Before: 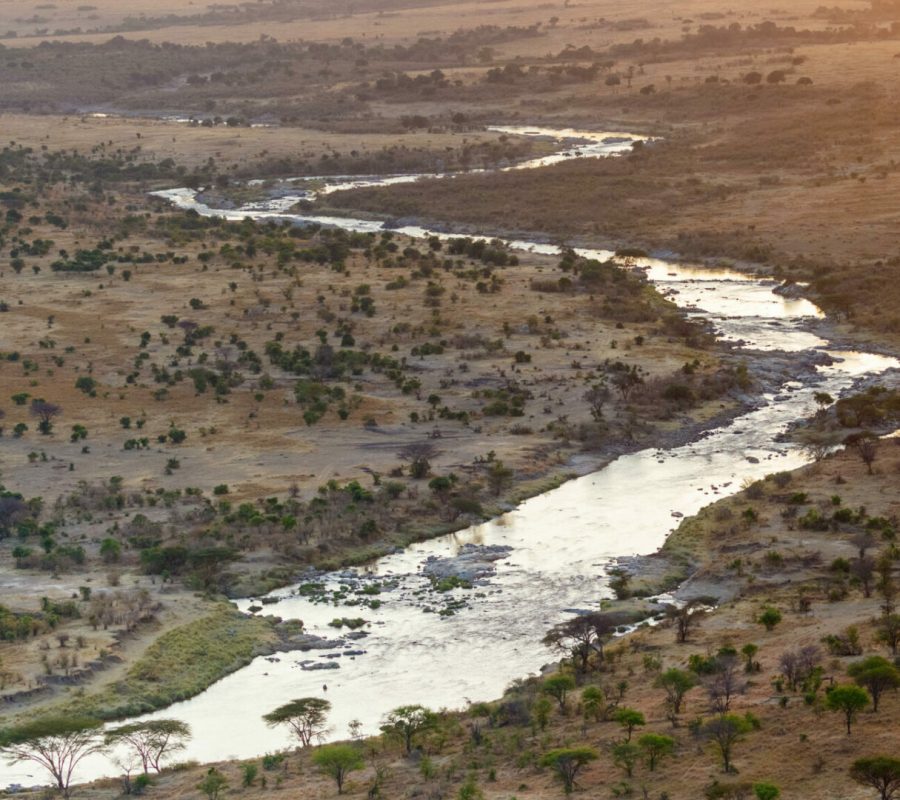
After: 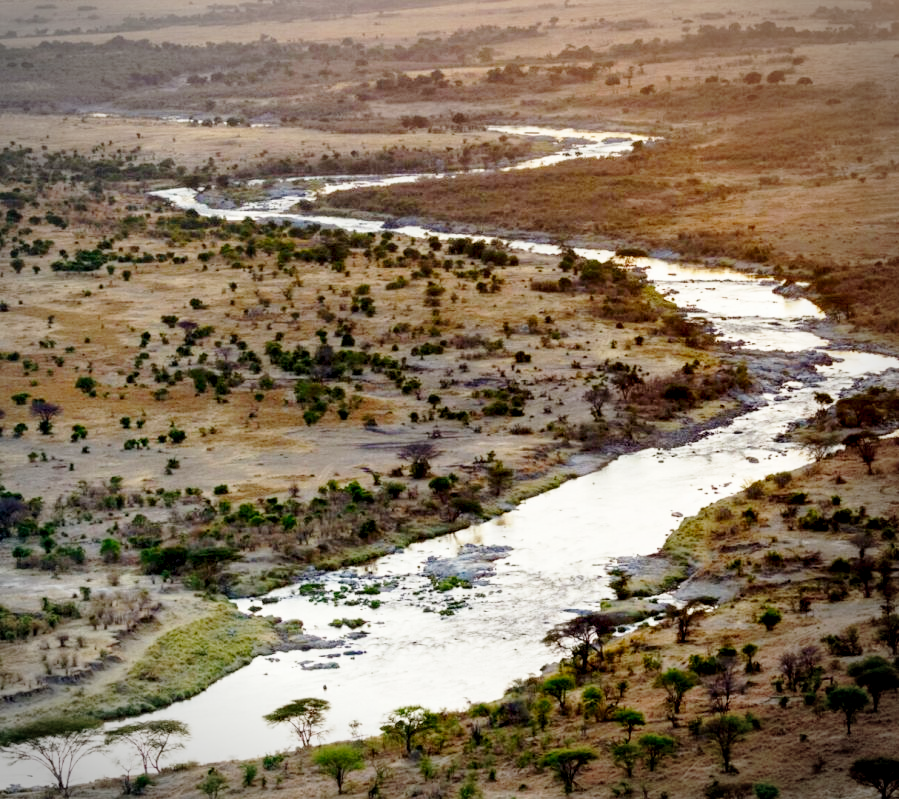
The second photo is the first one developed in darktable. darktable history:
exposure: black level correction 0.028, exposure -0.077 EV, compensate highlight preservation false
vignetting: center (-0.033, -0.035), automatic ratio true
crop and rotate: left 0.089%, bottom 0.007%
base curve: curves: ch0 [(0, 0) (0.028, 0.03) (0.121, 0.232) (0.46, 0.748) (0.859, 0.968) (1, 1)], preserve colors none
